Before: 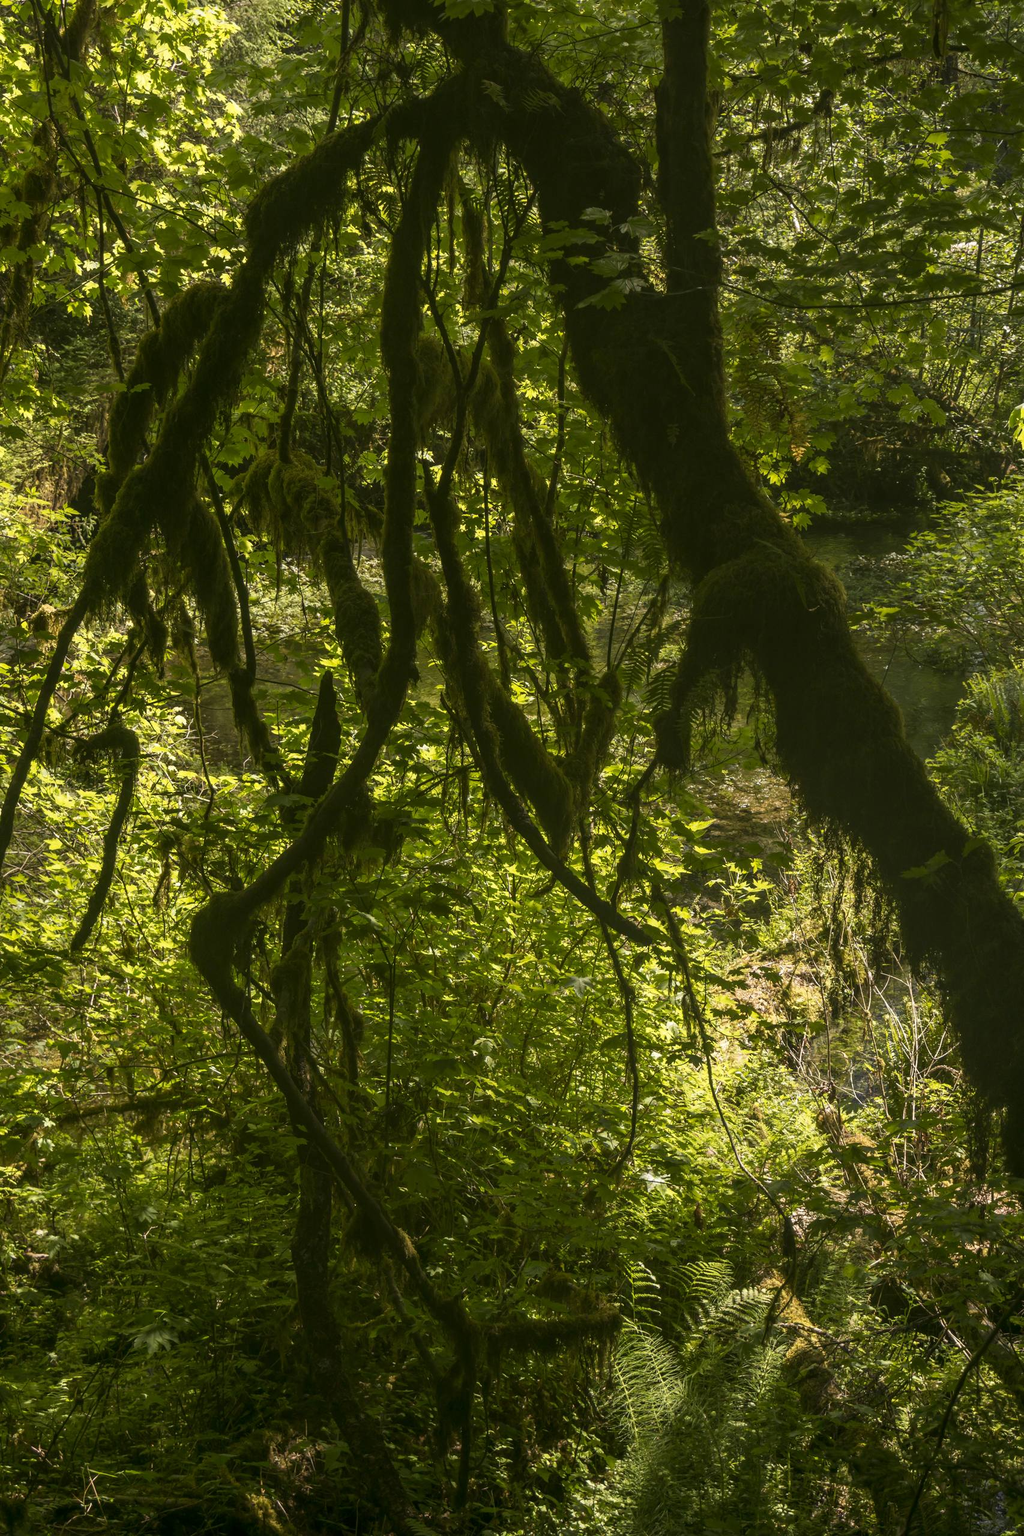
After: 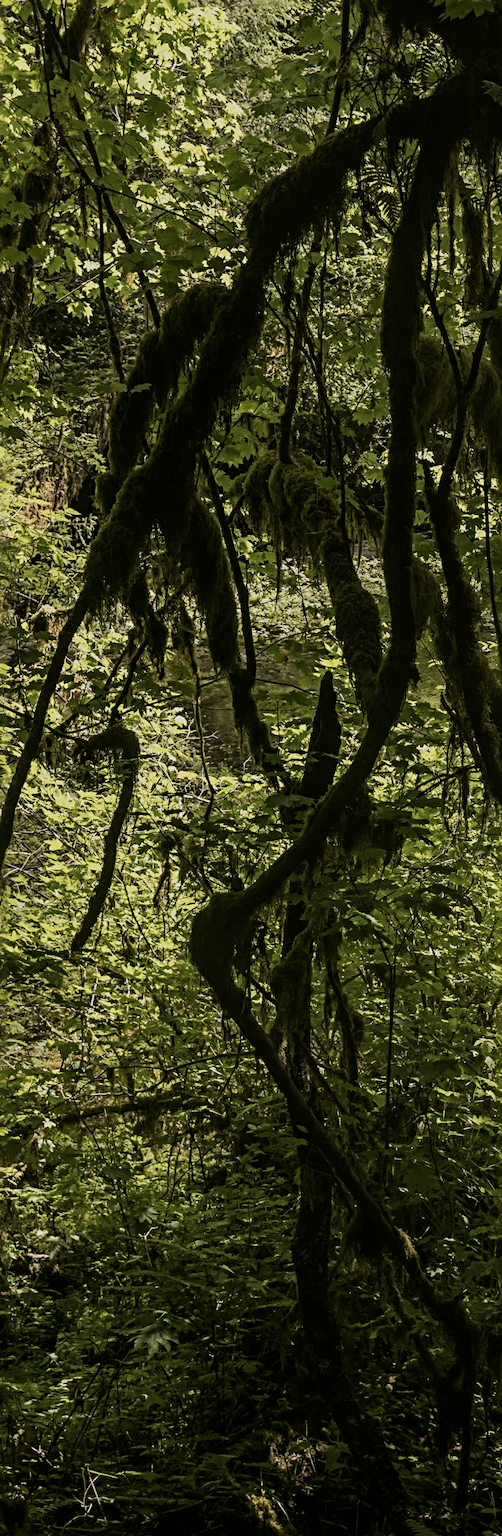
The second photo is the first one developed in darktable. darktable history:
crop and rotate: left 0%, top 0%, right 50.845%
filmic rgb: black relative exposure -7.15 EV, white relative exposure 5.36 EV, hardness 3.02
sharpen: radius 4.883
contrast brightness saturation: contrast 0.11, saturation -0.17
